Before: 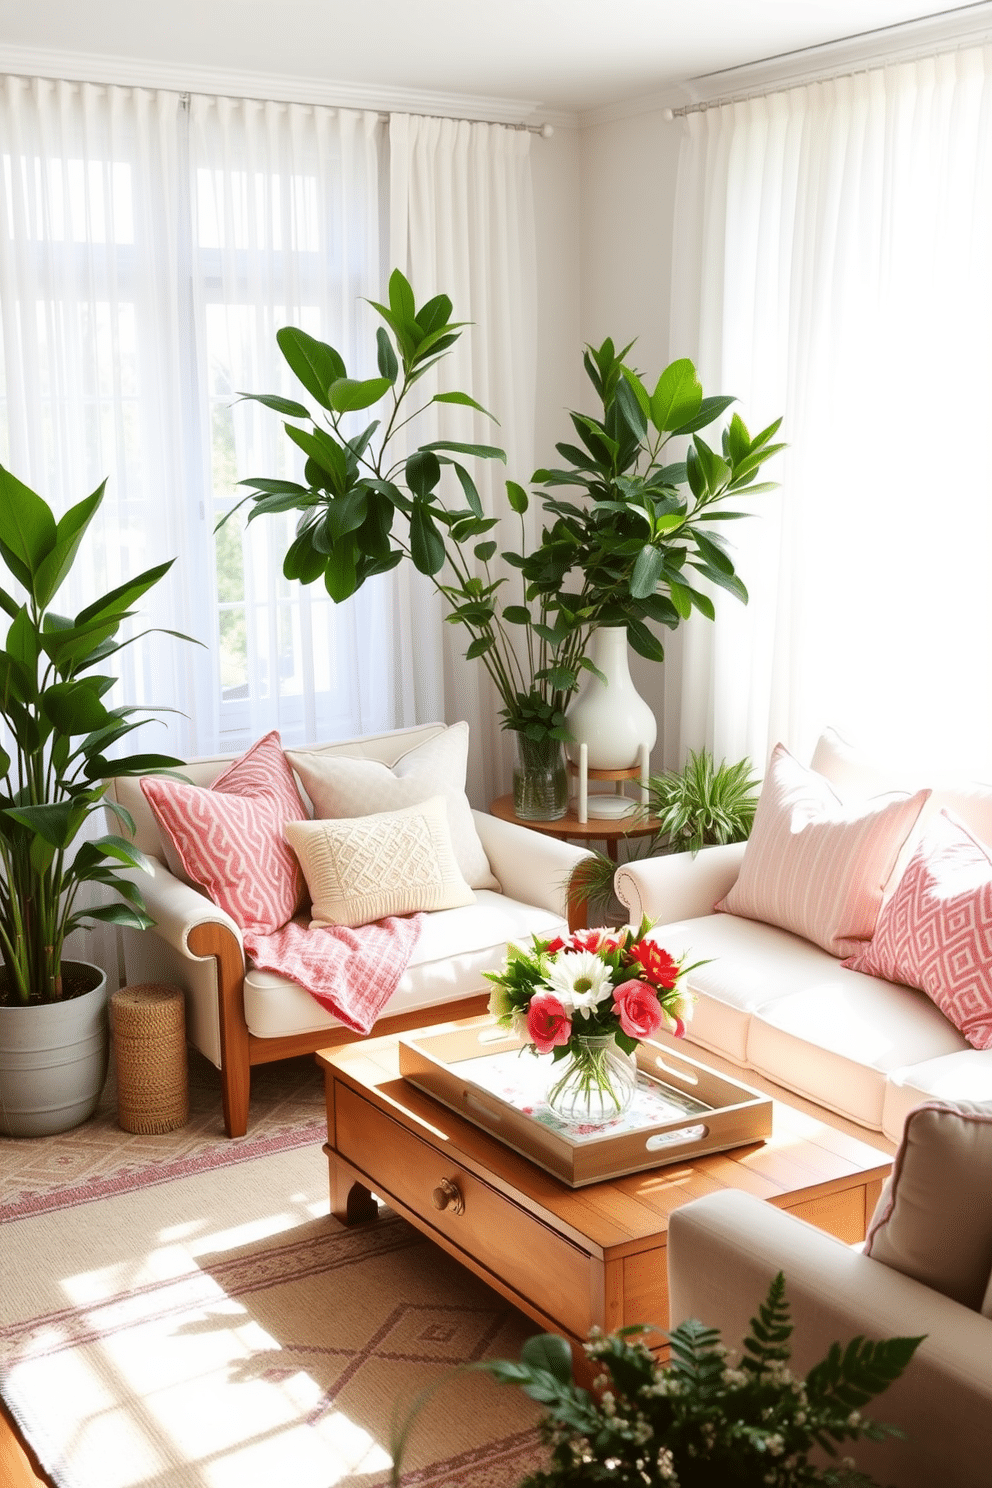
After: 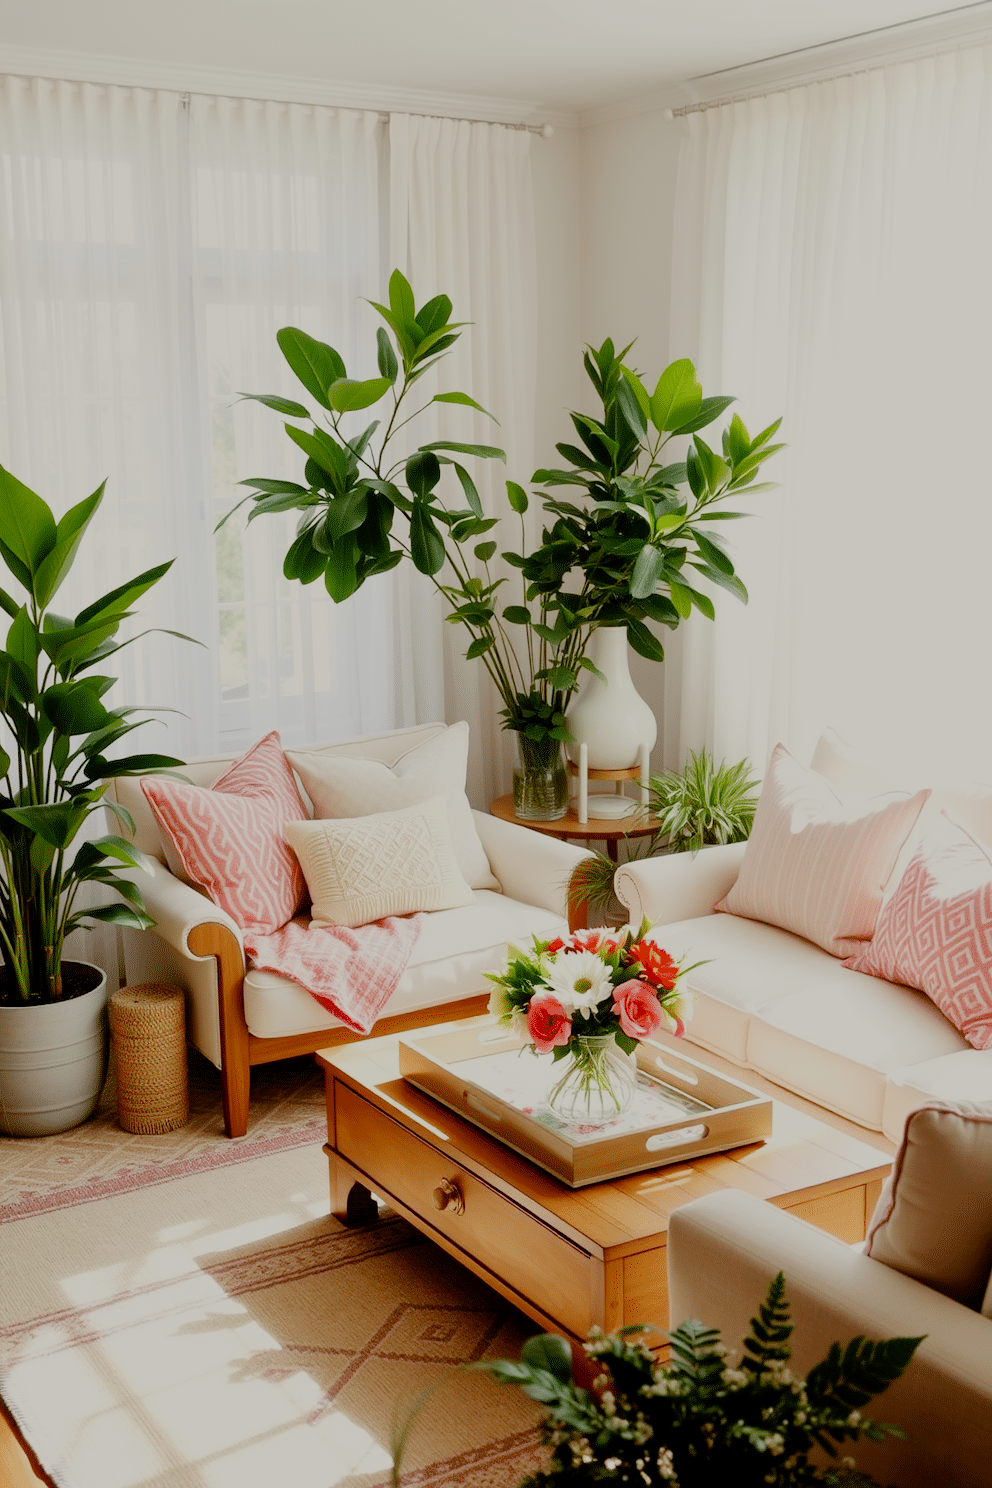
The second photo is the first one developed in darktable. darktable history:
filmic rgb: middle gray luminance 18%, black relative exposure -7.5 EV, white relative exposure 8.5 EV, threshold 6 EV, target black luminance 0%, hardness 2.23, latitude 18.37%, contrast 0.878, highlights saturation mix 5%, shadows ↔ highlights balance 10.15%, add noise in highlights 0, preserve chrominance no, color science v3 (2019), use custom middle-gray values true, iterations of high-quality reconstruction 0, contrast in highlights soft, enable highlight reconstruction true
white balance: red 1.029, blue 0.92
